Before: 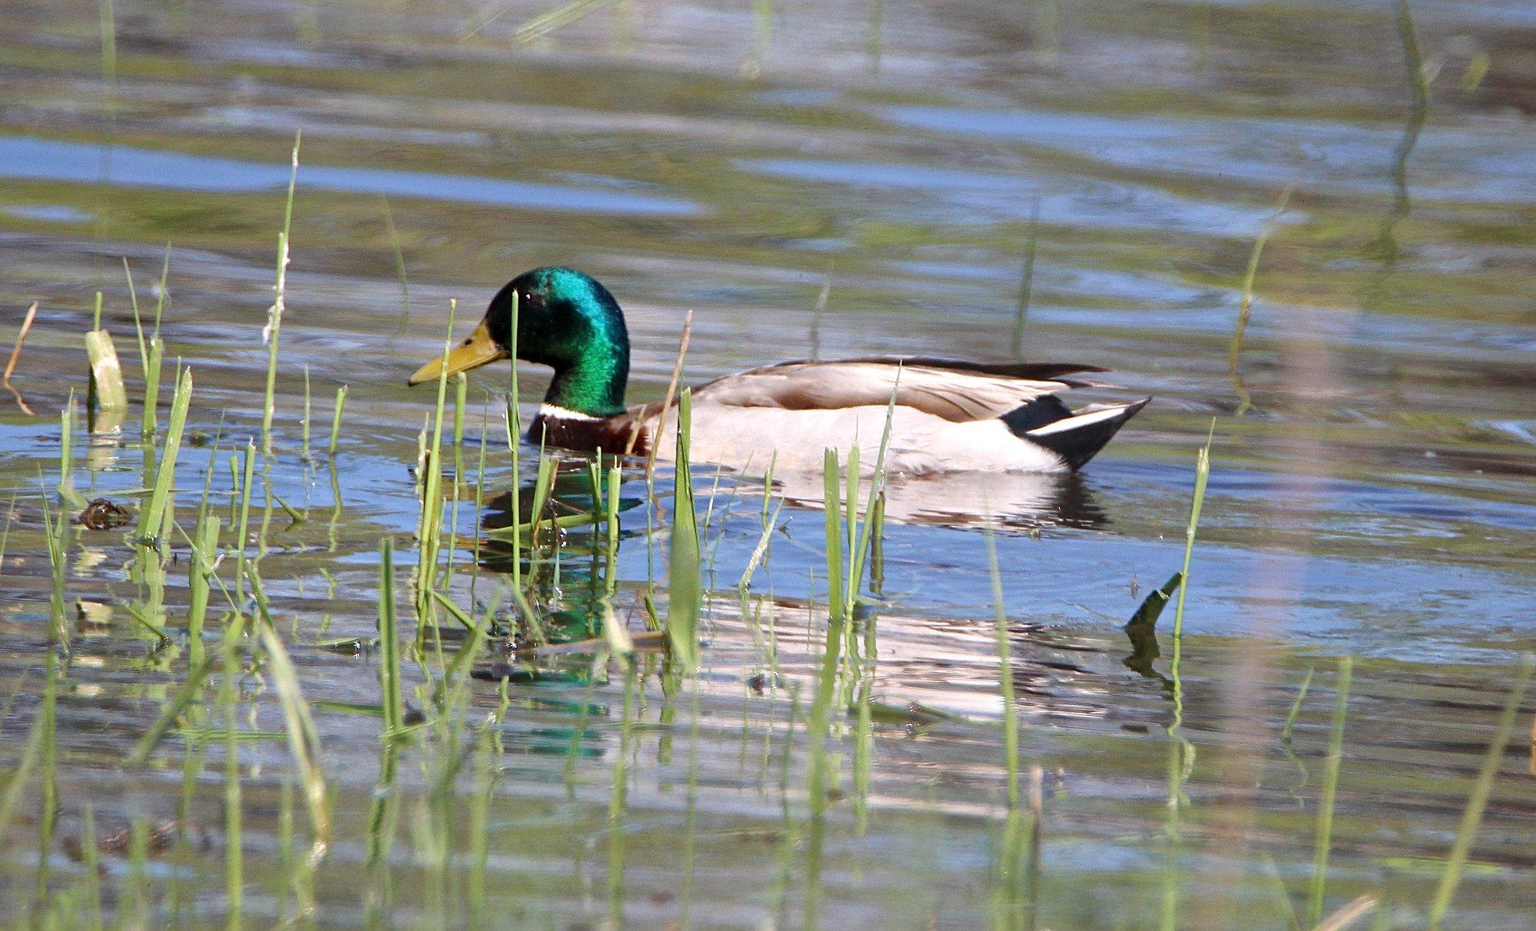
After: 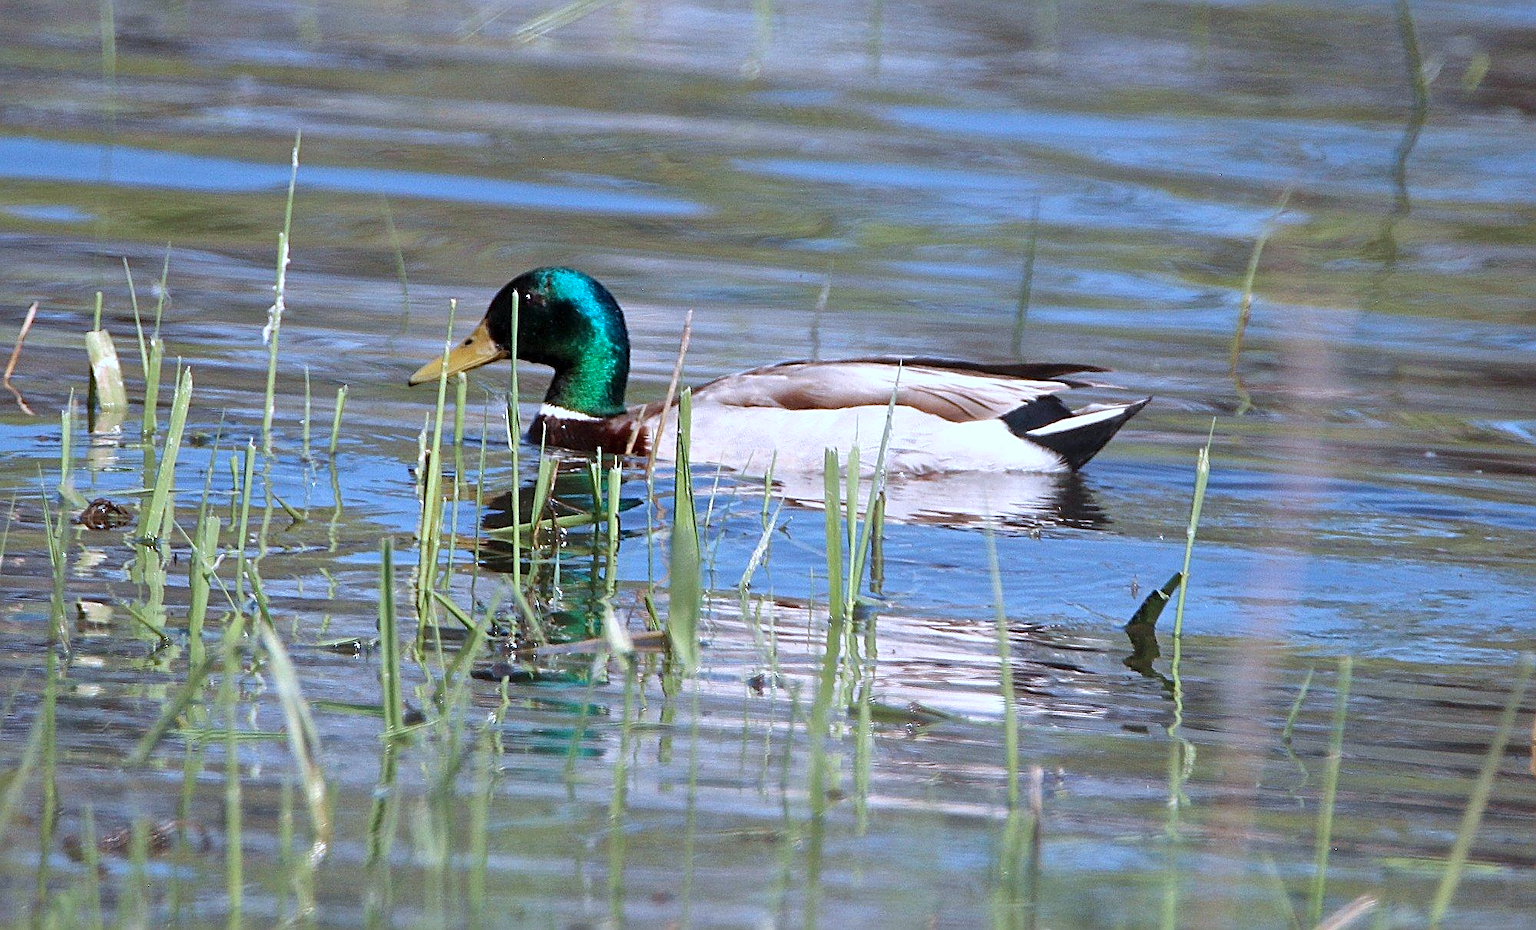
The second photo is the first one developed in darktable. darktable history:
contrast brightness saturation: contrast 0.01, saturation -0.05
color correction: highlights a* -2.24, highlights b* -18.1
sharpen: on, module defaults
